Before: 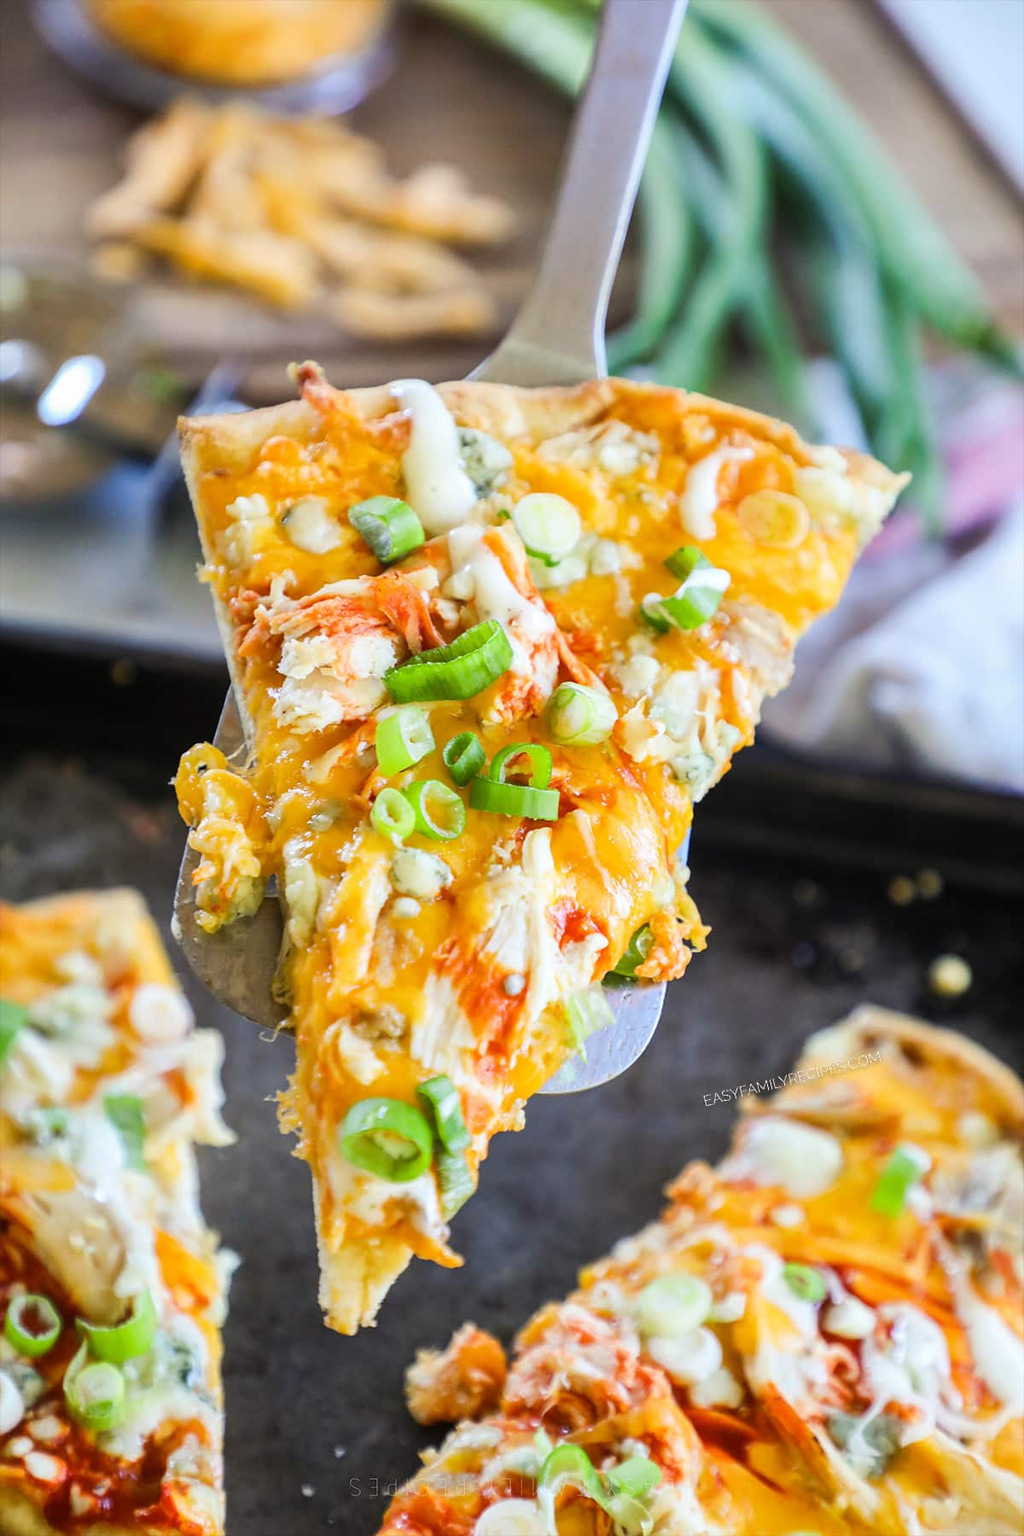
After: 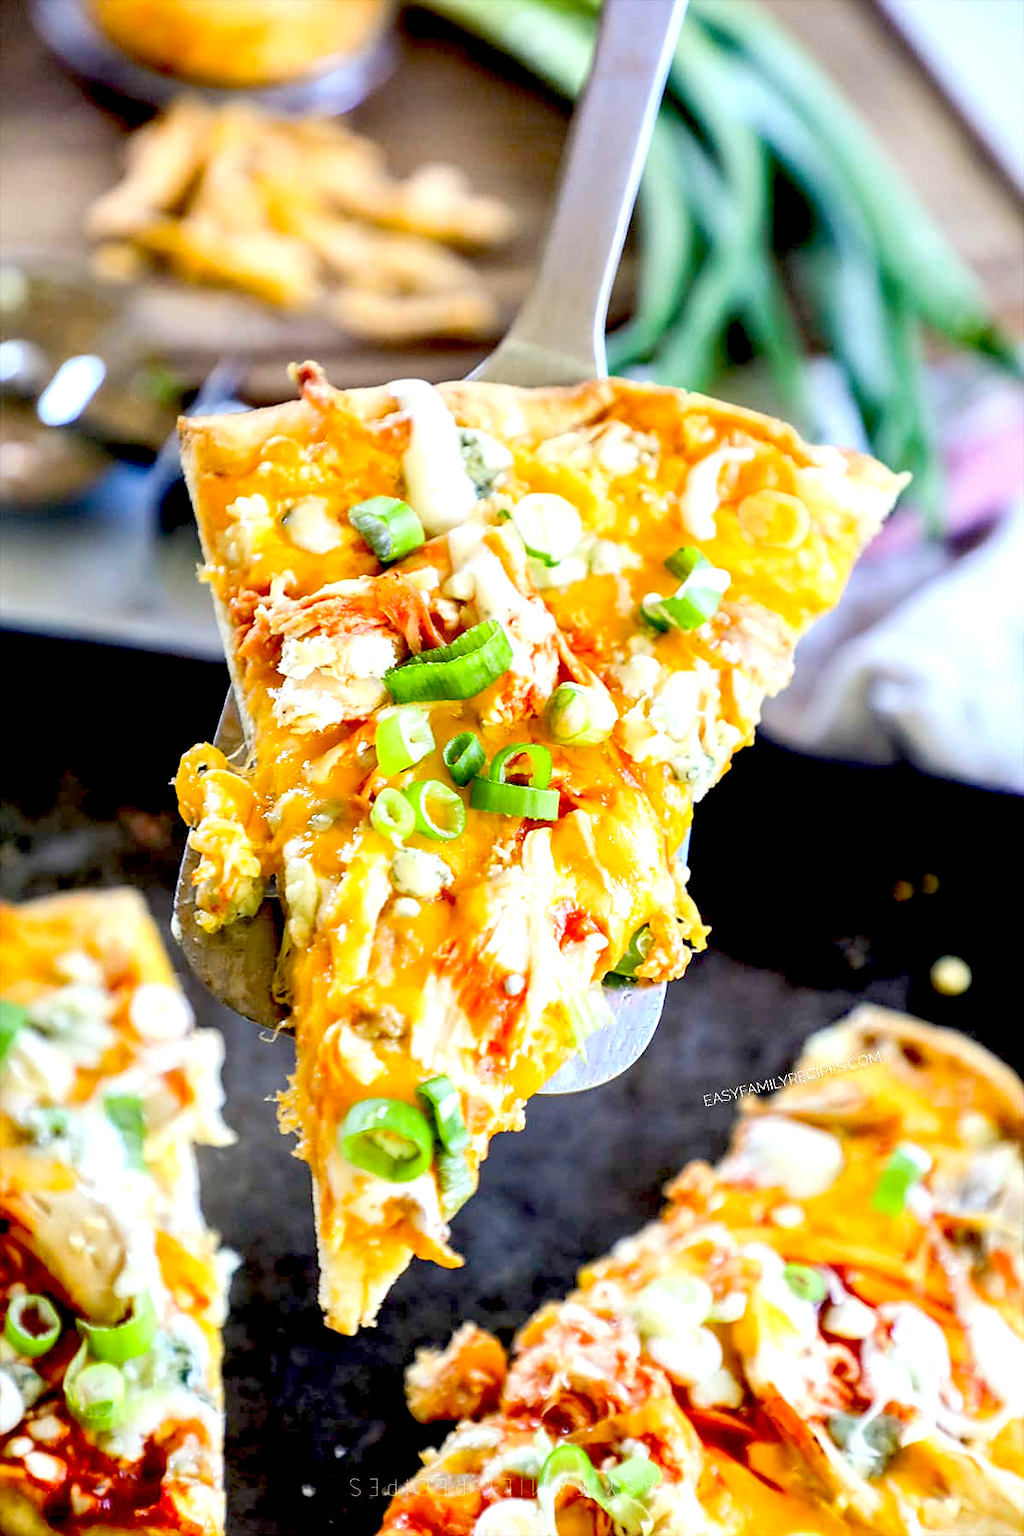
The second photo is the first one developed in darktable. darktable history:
sharpen: amount 0.202
exposure: black level correction 0.04, exposure 0.5 EV, compensate exposure bias true, compensate highlight preservation false
